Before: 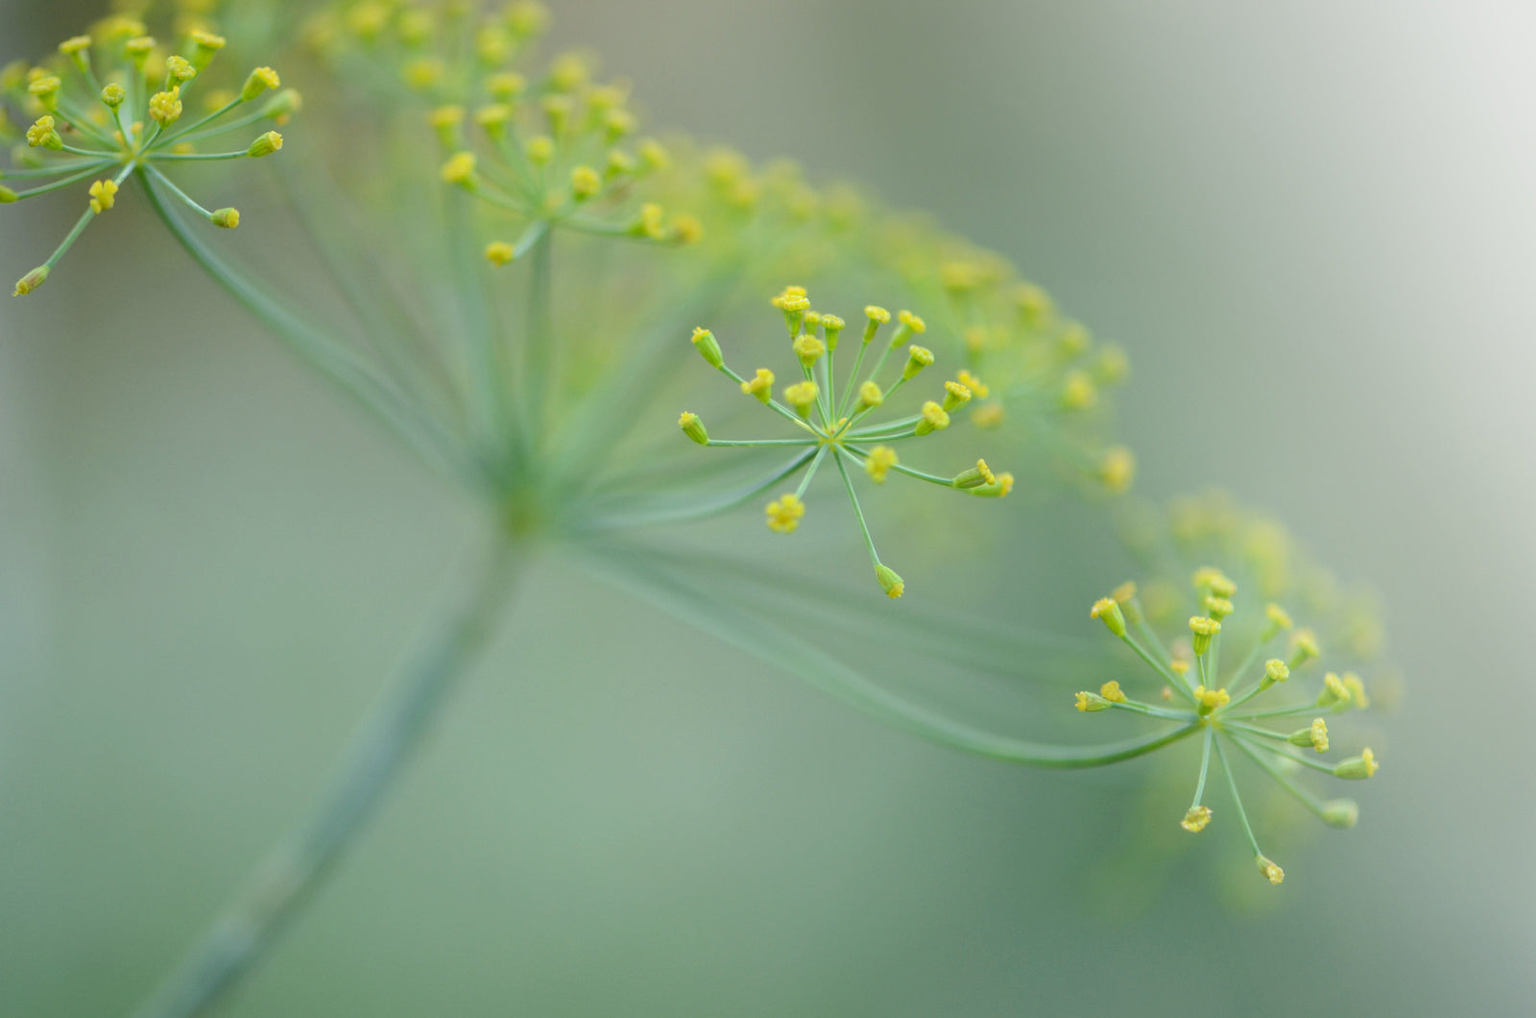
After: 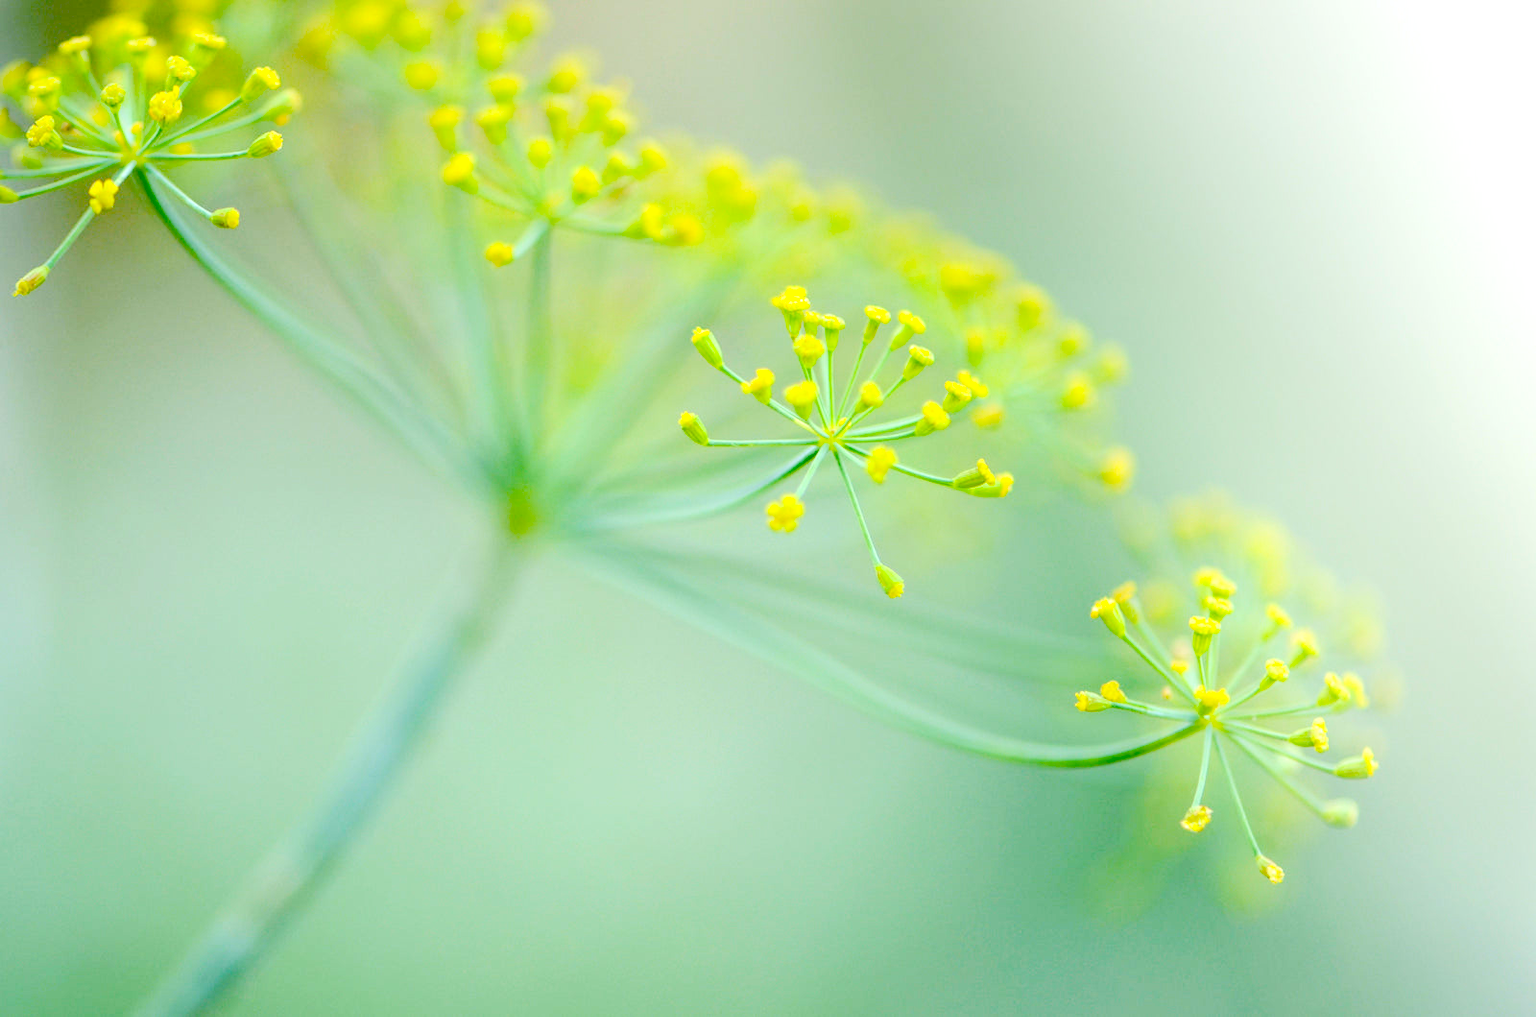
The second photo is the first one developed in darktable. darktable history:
tone equalizer: -8 EV -0.719 EV, -7 EV -0.709 EV, -6 EV -0.58 EV, -5 EV -0.42 EV, -3 EV 0.399 EV, -2 EV 0.6 EV, -1 EV 0.697 EV, +0 EV 0.723 EV, edges refinement/feathering 500, mask exposure compensation -1.57 EV, preserve details no
contrast brightness saturation: brightness 0.093, saturation 0.194
tone curve: curves: ch0 [(0, 0) (0.058, 0.039) (0.168, 0.123) (0.282, 0.327) (0.45, 0.534) (0.676, 0.751) (0.89, 0.919) (1, 1)]; ch1 [(0, 0) (0.094, 0.081) (0.285, 0.299) (0.385, 0.403) (0.447, 0.455) (0.495, 0.496) (0.544, 0.552) (0.589, 0.612) (0.722, 0.728) (1, 1)]; ch2 [(0, 0) (0.257, 0.217) (0.43, 0.421) (0.498, 0.507) (0.531, 0.544) (0.56, 0.579) (0.625, 0.66) (1, 1)], preserve colors none
color balance rgb: shadows lift › luminance -9.805%, power › hue 74.84°, global offset › luminance -0.317%, global offset › chroma 0.109%, global offset › hue 163.59°, perceptual saturation grading › global saturation 34.815%, perceptual saturation grading › highlights -29.982%, perceptual saturation grading › shadows 34.524%, global vibrance 30.487%
